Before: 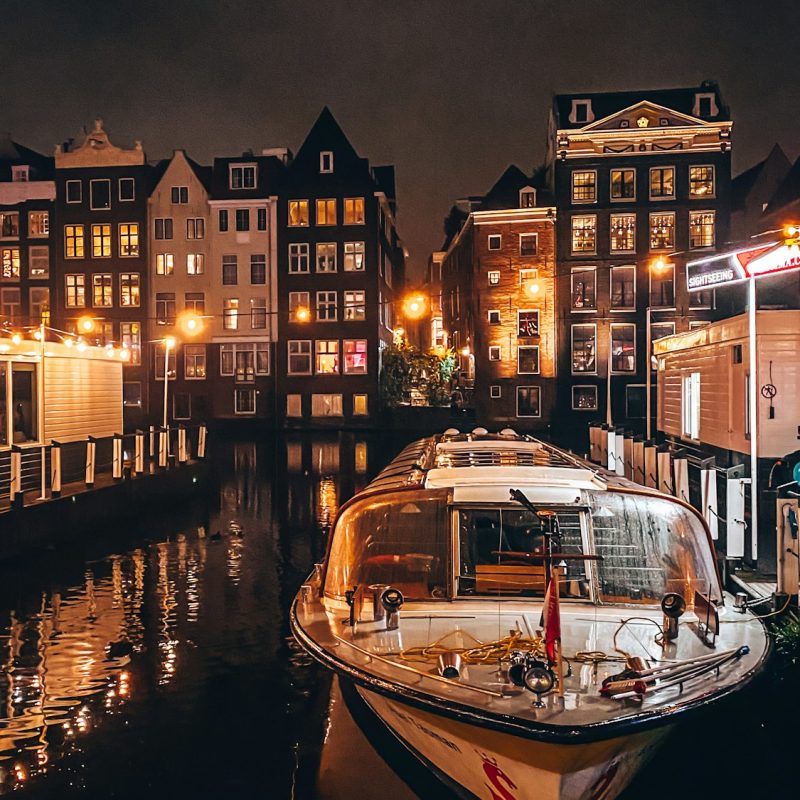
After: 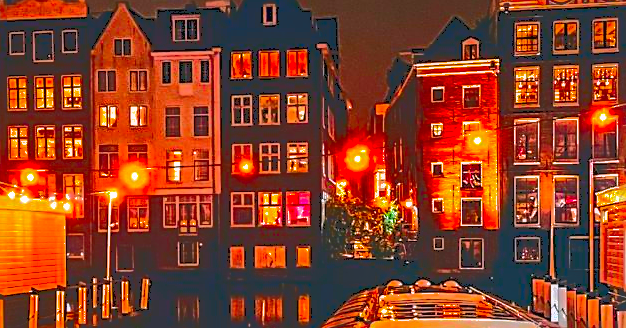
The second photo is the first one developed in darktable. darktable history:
crop: left 7.211%, top 18.57%, right 14.518%, bottom 40.427%
color correction: highlights a* 1.65, highlights b* -1.86, saturation 2.46
local contrast: detail 110%
tone curve: curves: ch0 [(0, 0) (0.003, 0.174) (0.011, 0.178) (0.025, 0.182) (0.044, 0.185) (0.069, 0.191) (0.1, 0.194) (0.136, 0.199) (0.177, 0.219) (0.224, 0.246) (0.277, 0.284) (0.335, 0.35) (0.399, 0.43) (0.468, 0.539) (0.543, 0.637) (0.623, 0.711) (0.709, 0.799) (0.801, 0.865) (0.898, 0.914) (1, 1)], color space Lab, independent channels, preserve colors none
shadows and highlights: shadows 25.75, highlights -69.12
sharpen: radius 2.533, amount 0.617
tone equalizer: edges refinement/feathering 500, mask exposure compensation -1.57 EV, preserve details no
